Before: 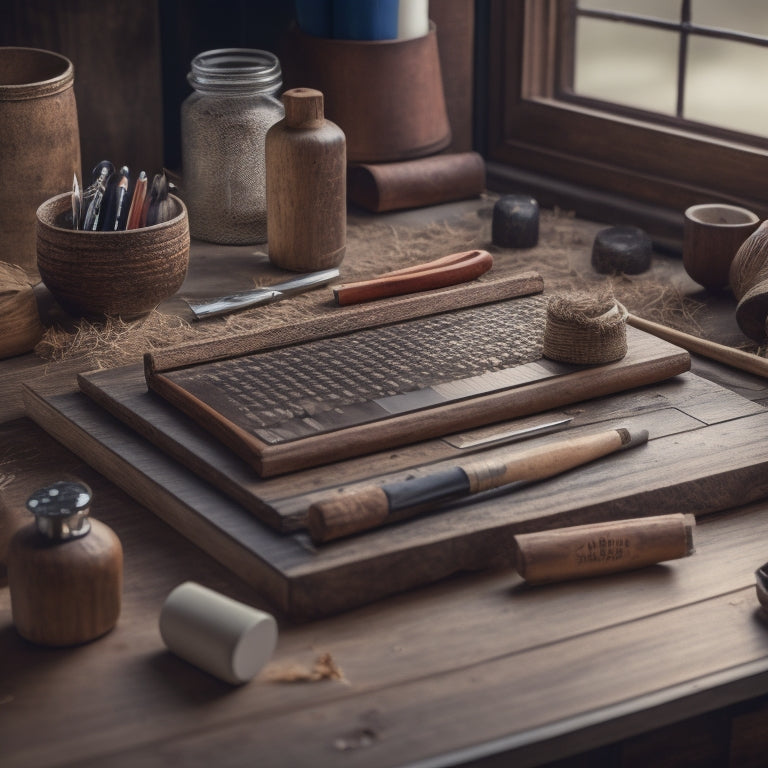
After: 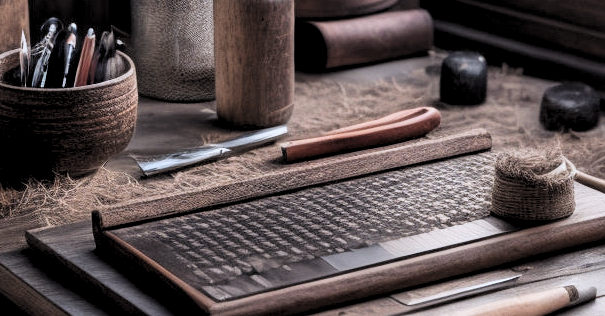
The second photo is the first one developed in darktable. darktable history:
color correction: highlights a* -0.707, highlights b* -9.16
crop: left 6.862%, top 18.664%, right 14.312%, bottom 40.107%
levels: black 0.031%, levels [0.062, 0.494, 0.925]
filmic rgb: black relative exposure -5.04 EV, white relative exposure 3.99 EV, threshold 3.03 EV, hardness 2.9, contrast 1.186, enable highlight reconstruction true
exposure: black level correction -0.002, exposure 0.539 EV, compensate highlight preservation false
